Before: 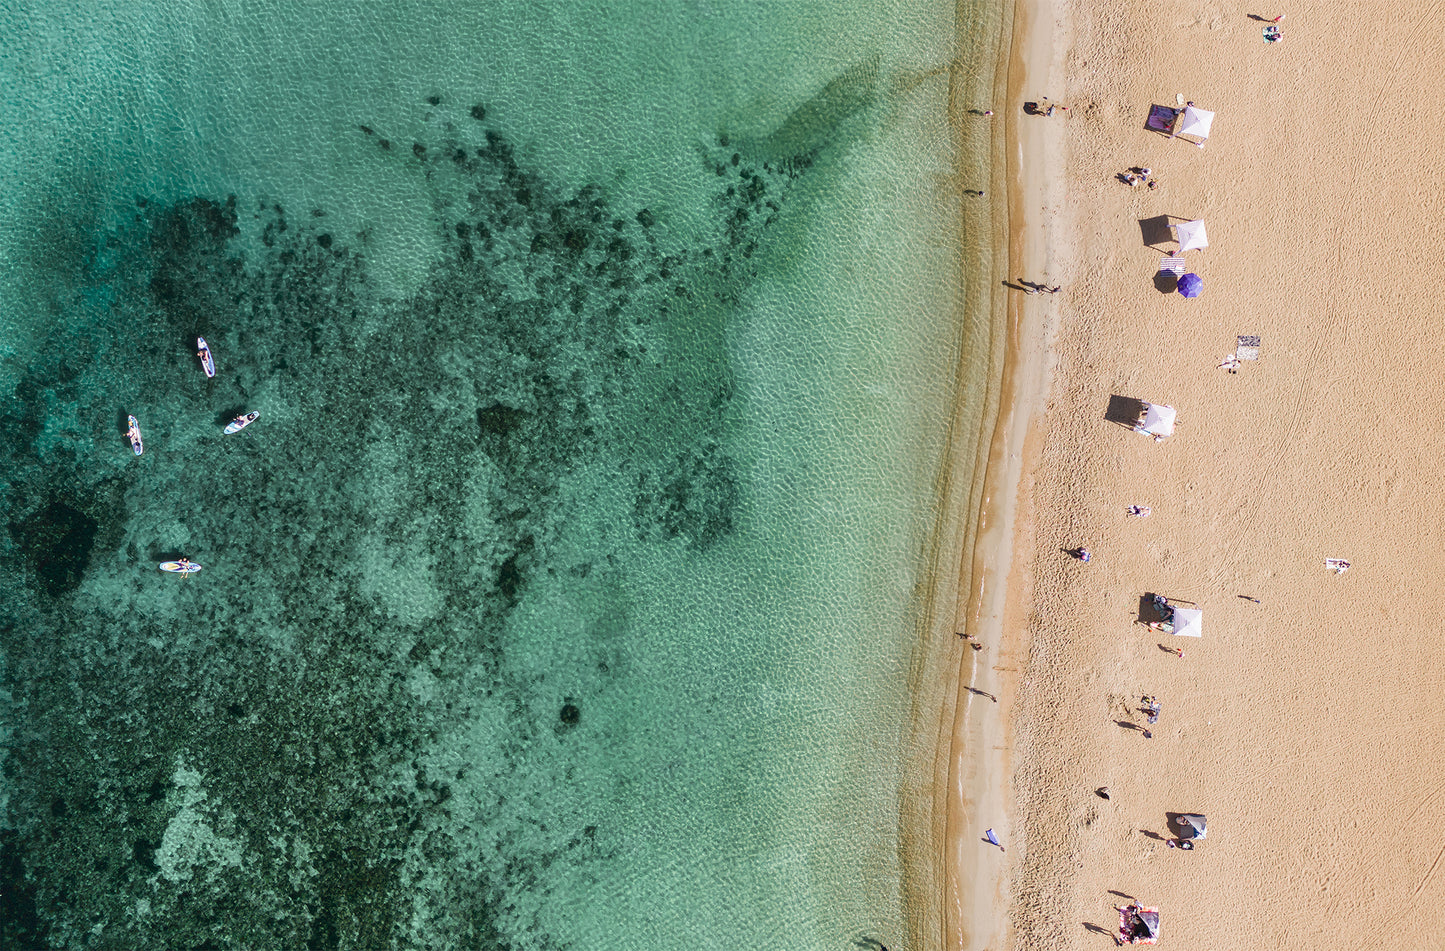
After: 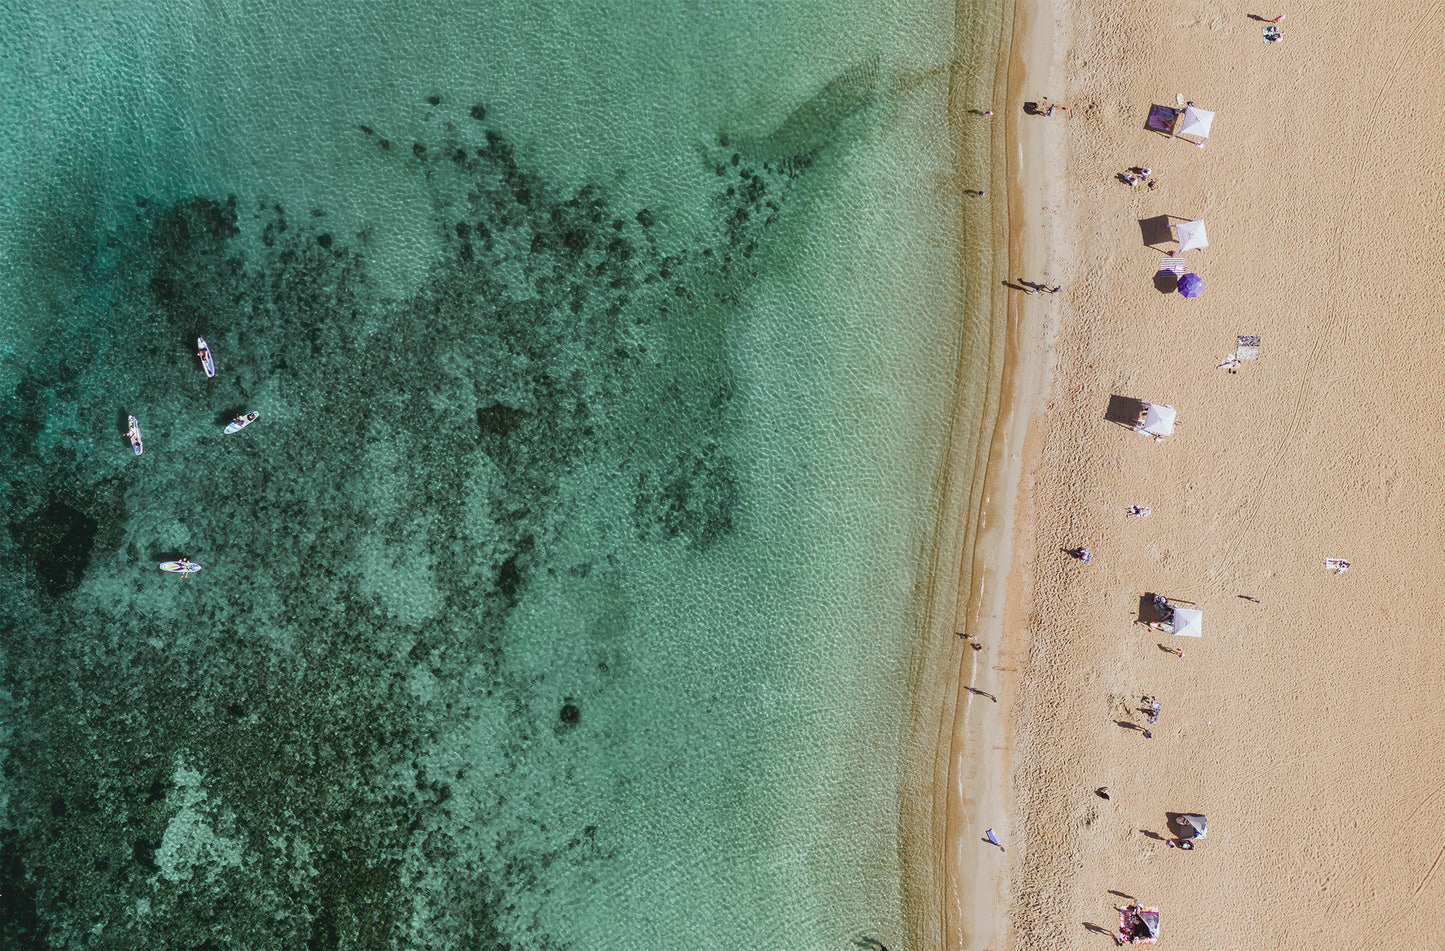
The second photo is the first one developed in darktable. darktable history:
color correction: highlights a* -2.73, highlights b* -2.09, shadows a* 2.41, shadows b* 2.73
contrast brightness saturation: contrast -0.08, brightness -0.04, saturation -0.11
